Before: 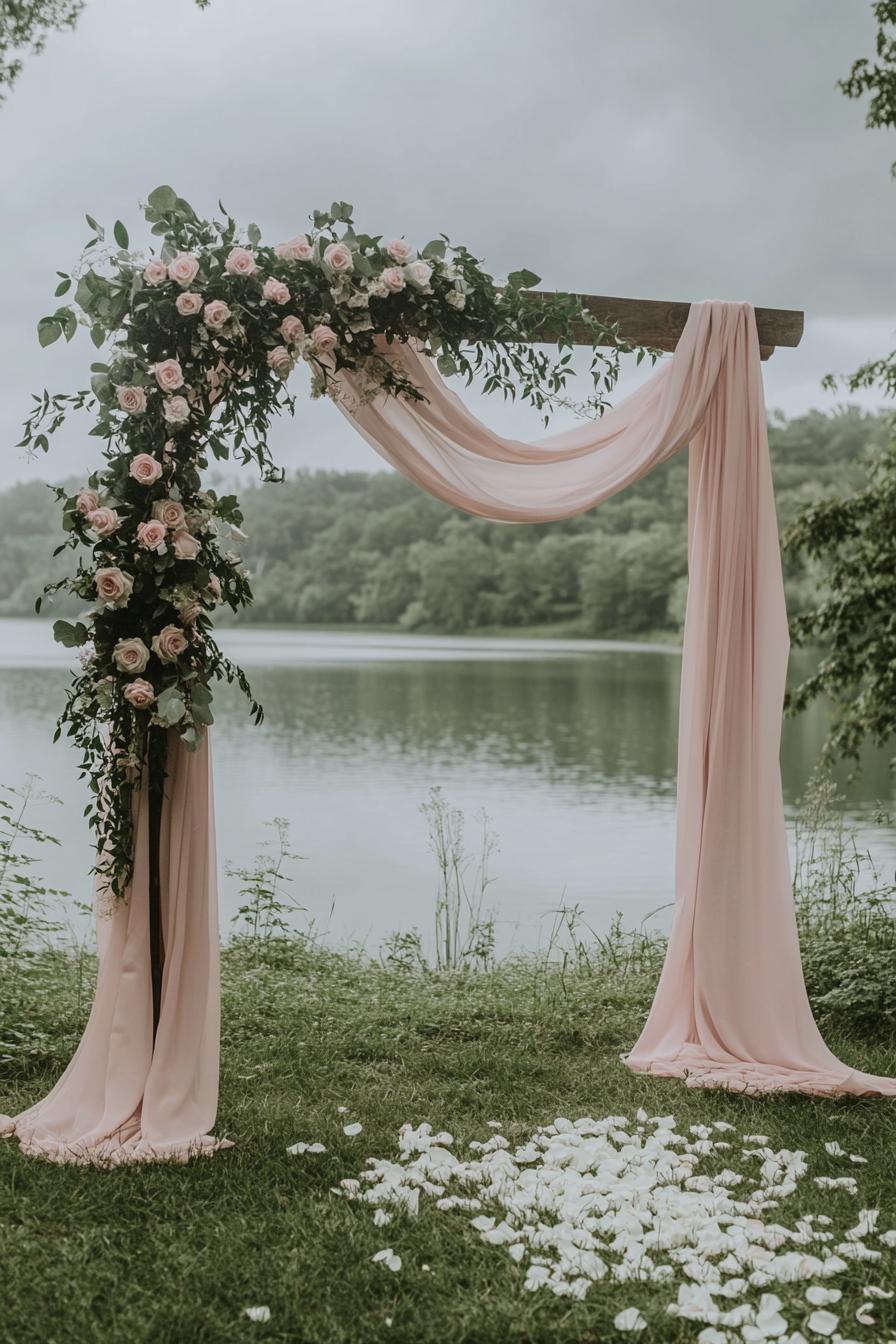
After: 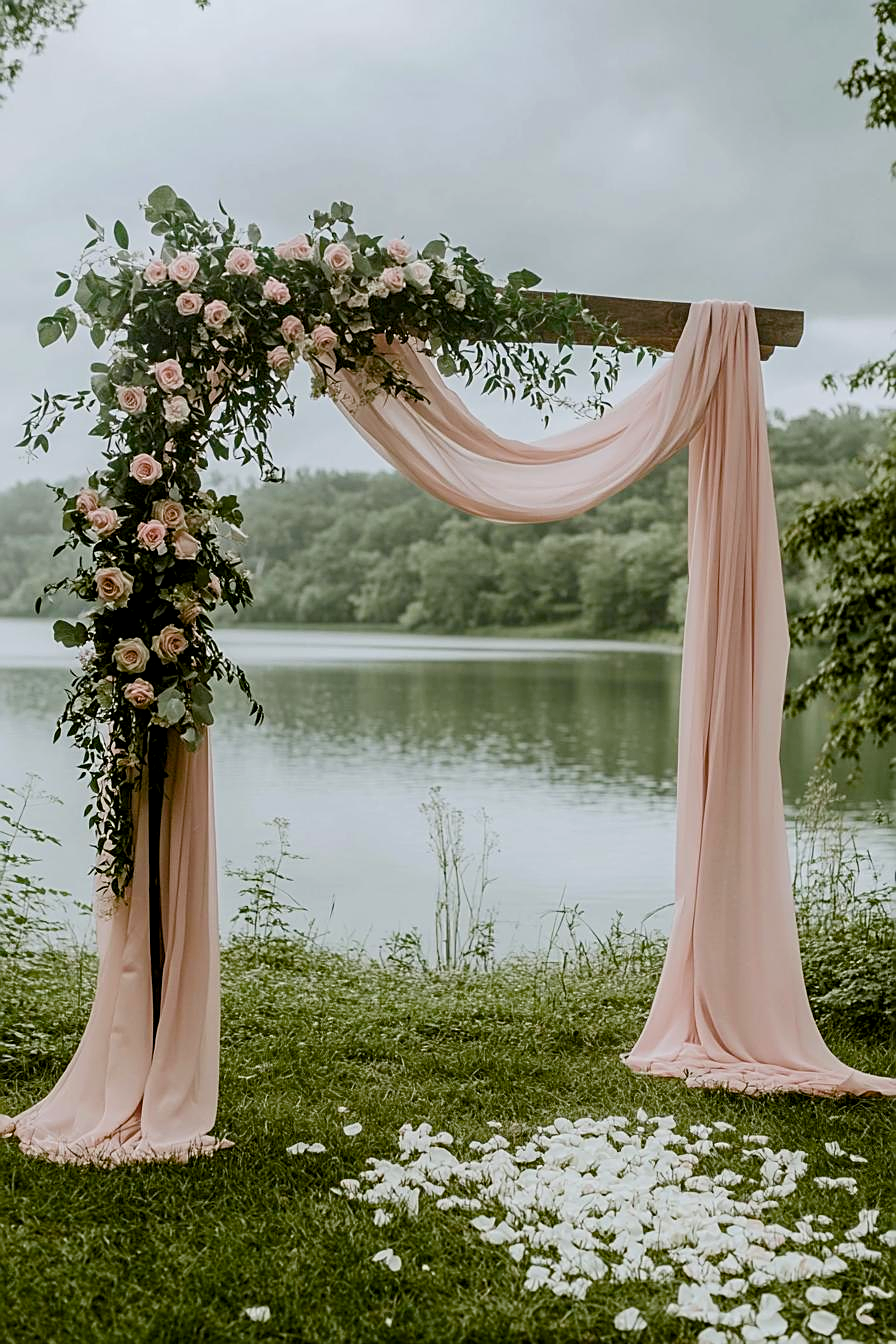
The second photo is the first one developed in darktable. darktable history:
exposure: black level correction 0.007, exposure 0.088 EV, compensate exposure bias true, compensate highlight preservation false
contrast brightness saturation: contrast 0.113, saturation -0.177
sharpen: on, module defaults
color balance rgb: perceptual saturation grading › global saturation 20%, perceptual saturation grading › highlights -25.57%, perceptual saturation grading › shadows 49.912%, global vibrance 44.295%
